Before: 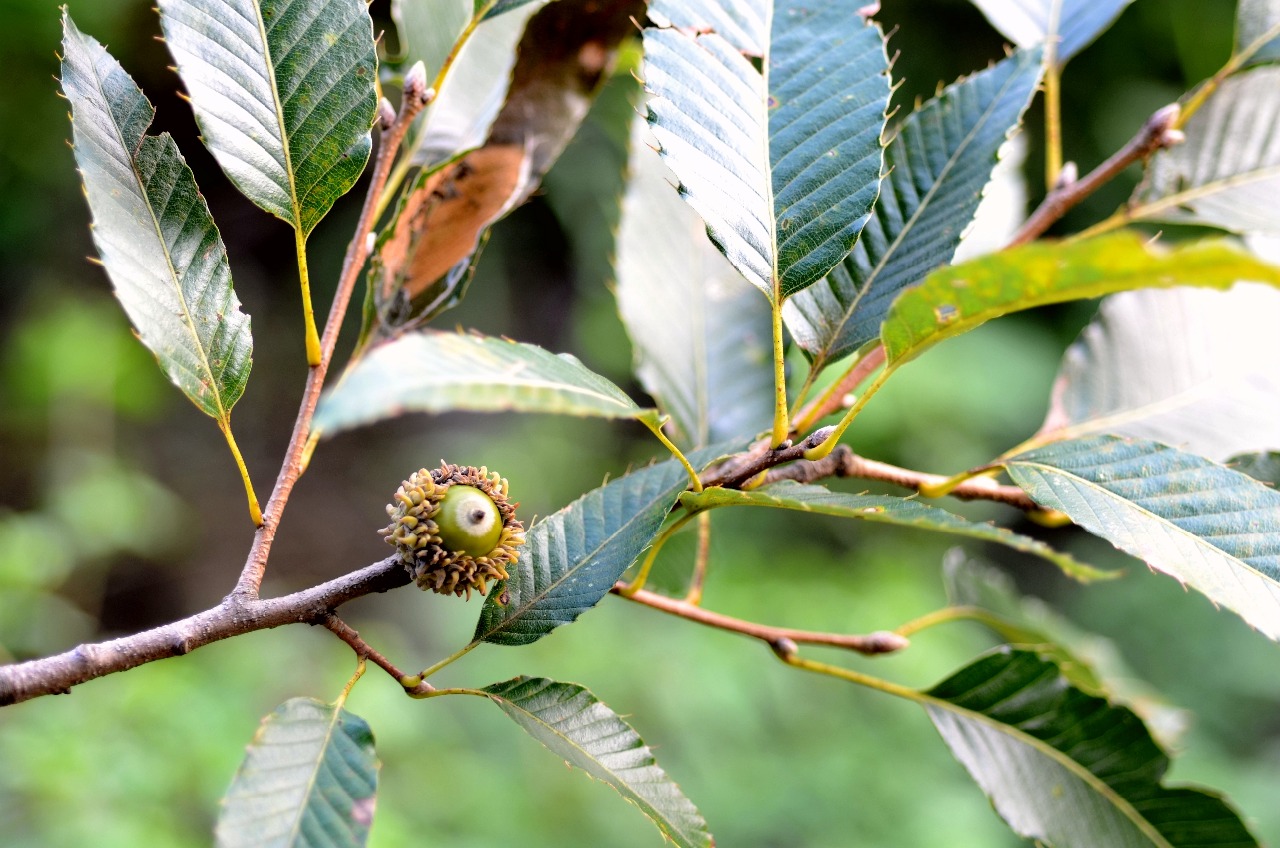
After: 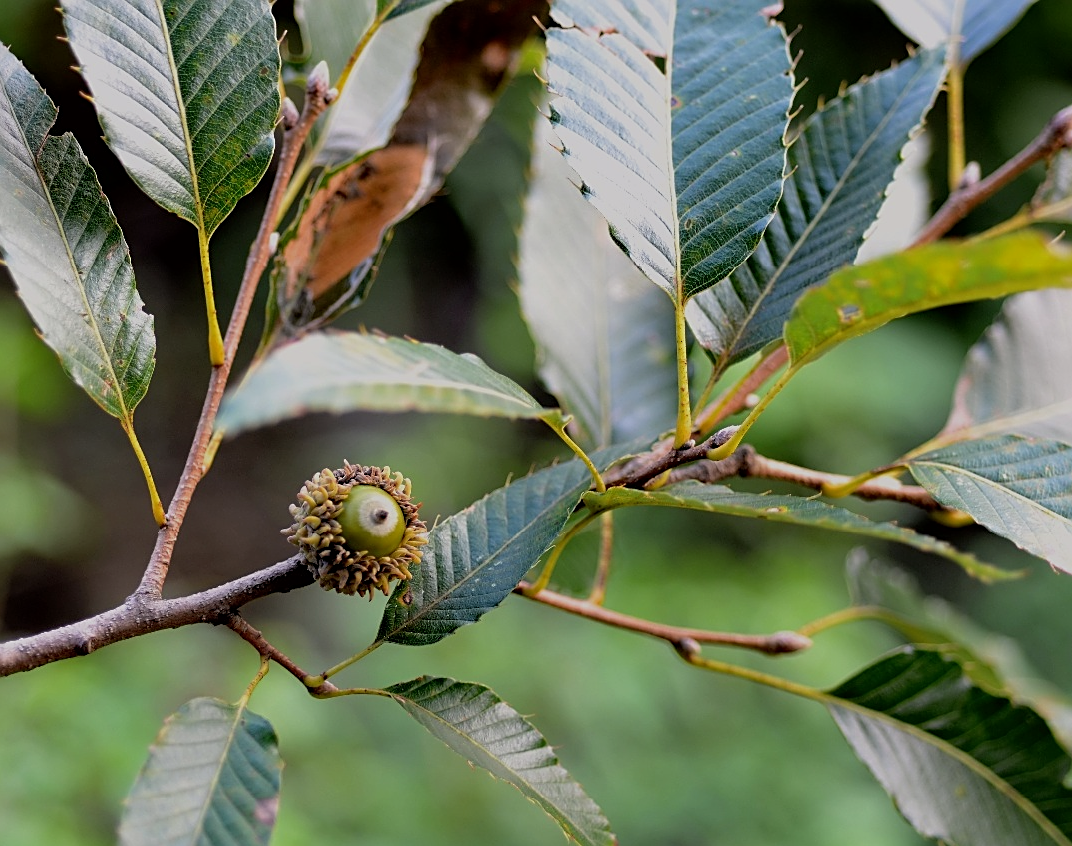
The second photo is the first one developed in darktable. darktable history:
crop: left 7.598%, right 7.873%
exposure: black level correction 0, exposure -0.766 EV, compensate highlight preservation false
sharpen: on, module defaults
